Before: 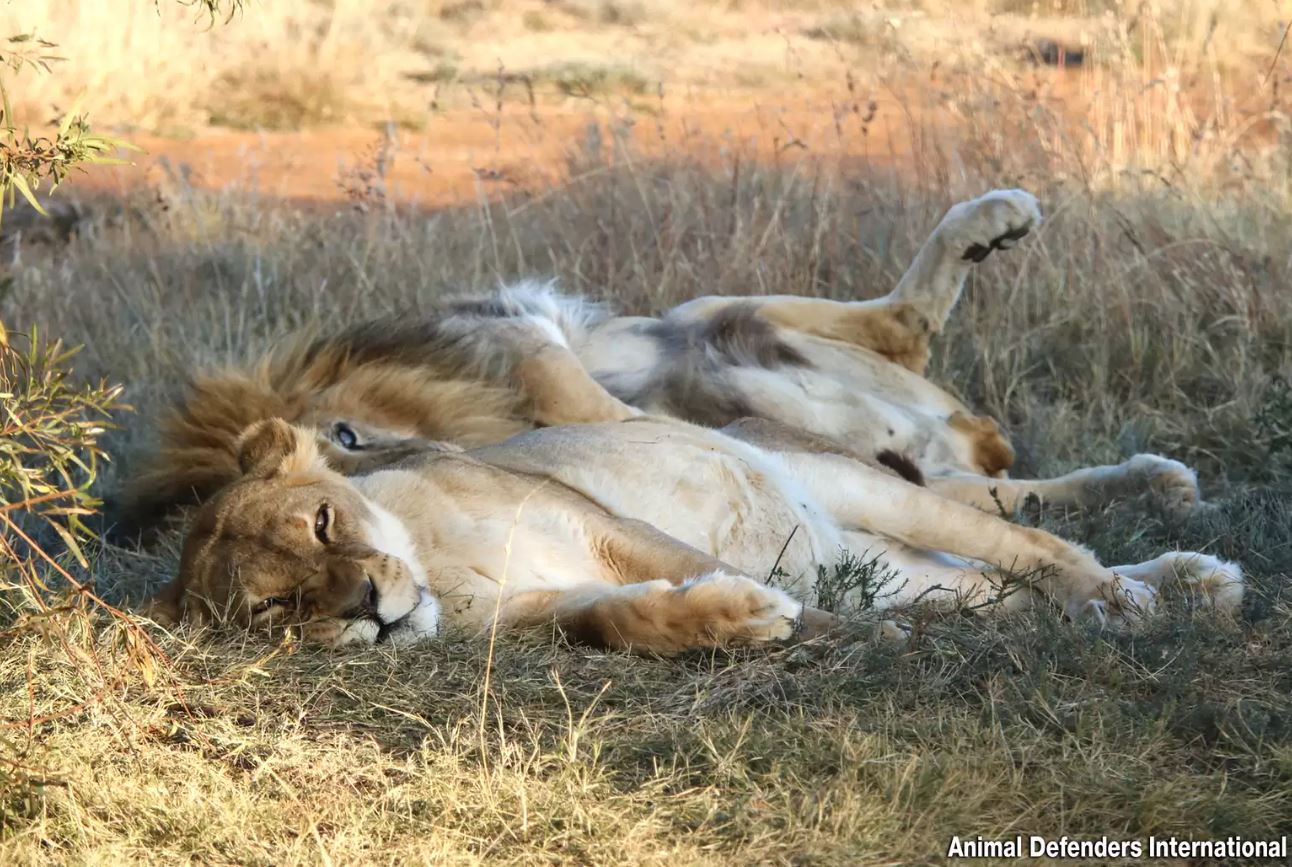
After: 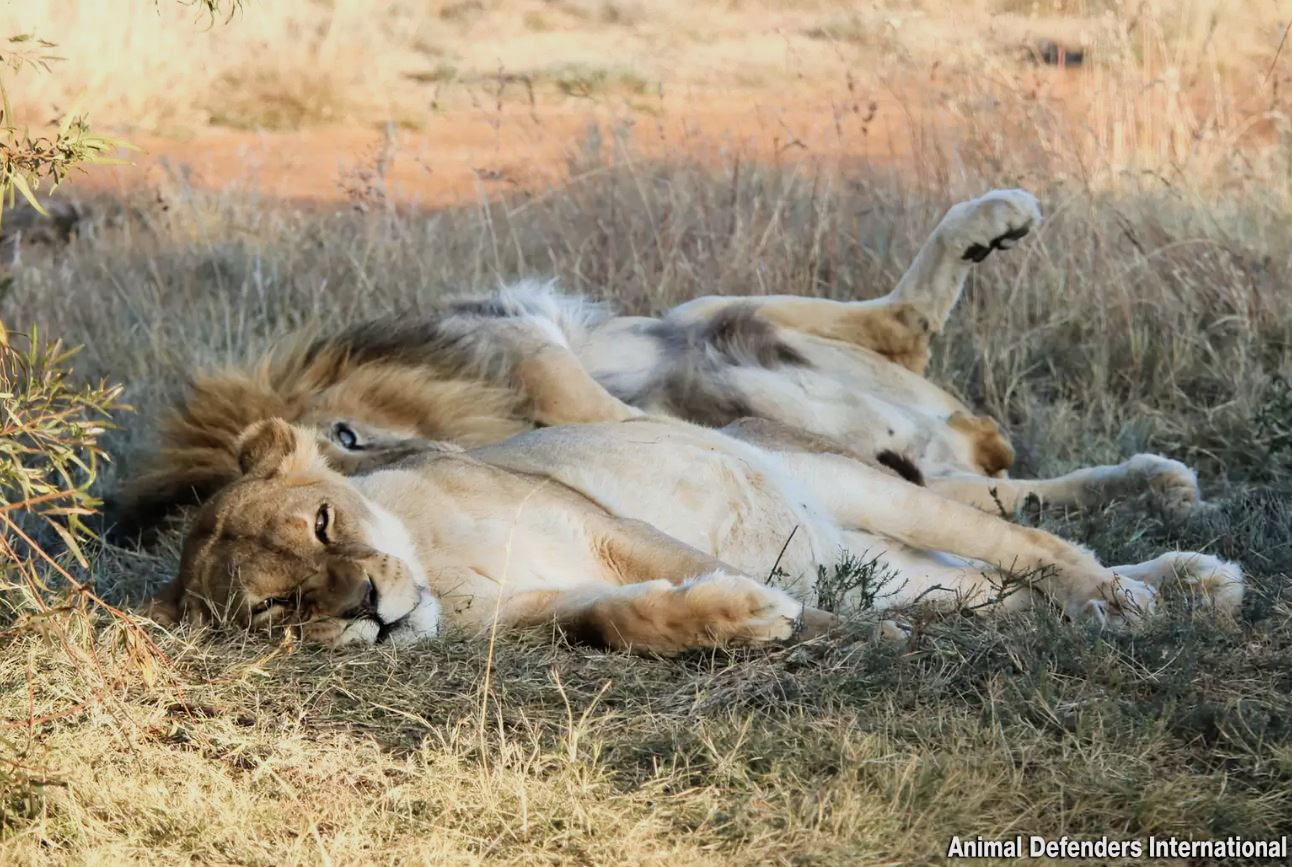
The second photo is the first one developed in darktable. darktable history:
filmic rgb: black relative exposure -7.65 EV, white relative exposure 4.56 EV, hardness 3.61
shadows and highlights: radius 45.62, white point adjustment 6.63, compress 79.79%, soften with gaussian
